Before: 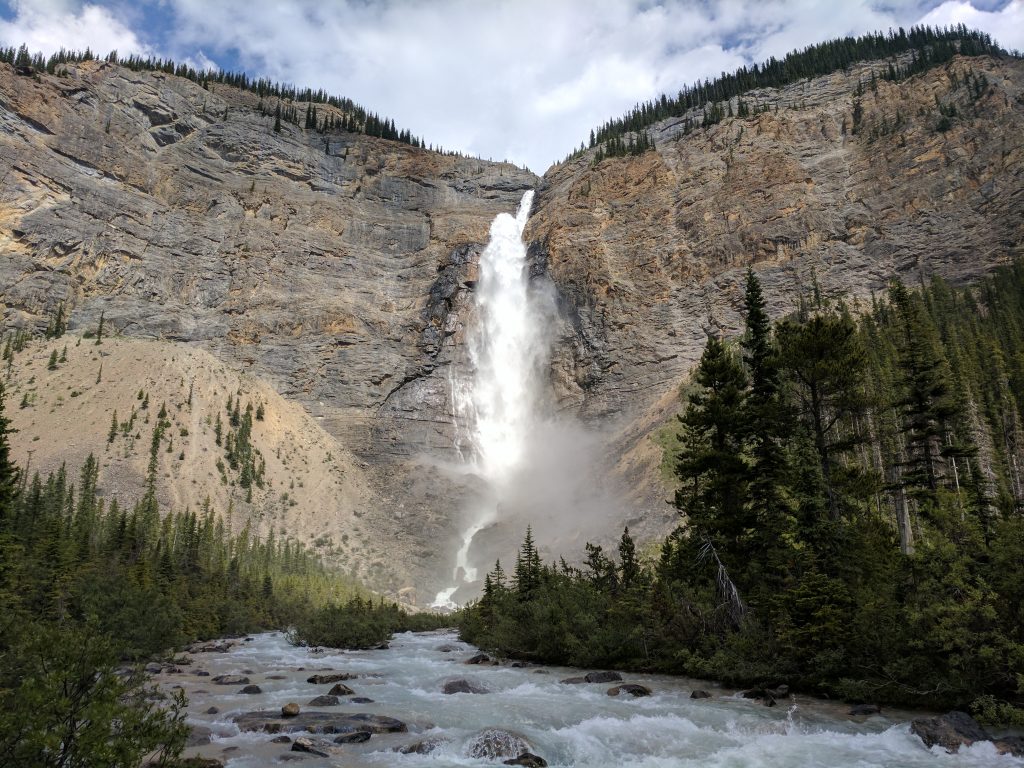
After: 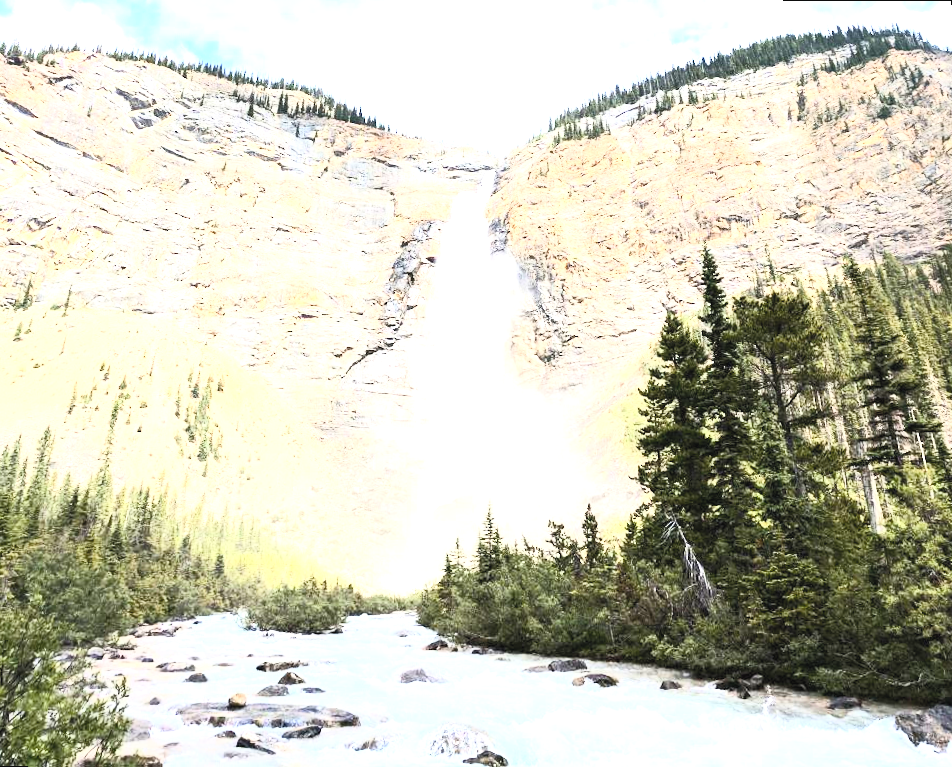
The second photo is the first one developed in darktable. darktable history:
contrast brightness saturation: contrast 0.39, brightness 0.53
rotate and perspective: rotation 0.215°, lens shift (vertical) -0.139, crop left 0.069, crop right 0.939, crop top 0.002, crop bottom 0.996
color balance rgb: shadows lift › luminance -20%, power › hue 72.24°, highlights gain › luminance 15%, global offset › hue 171.6°, perceptual saturation grading › highlights -30%, perceptual saturation grading › shadows 20%, global vibrance 30%, contrast 10%
exposure: black level correction 0, exposure 2 EV, compensate highlight preservation false
